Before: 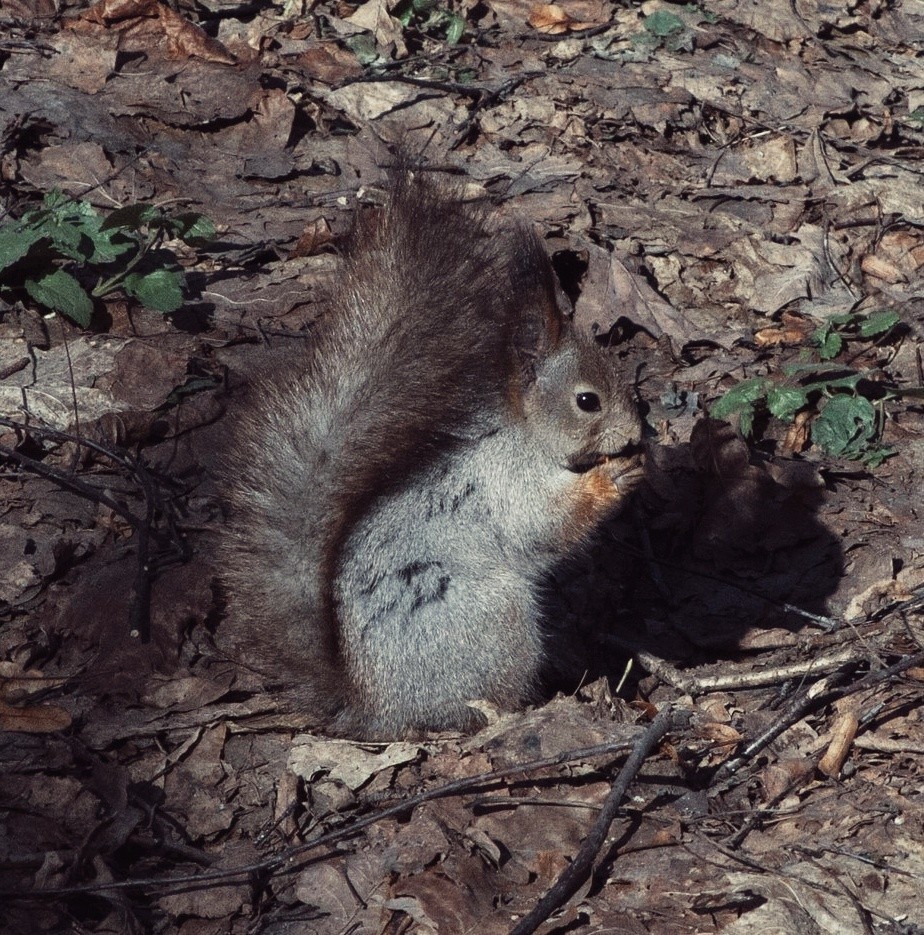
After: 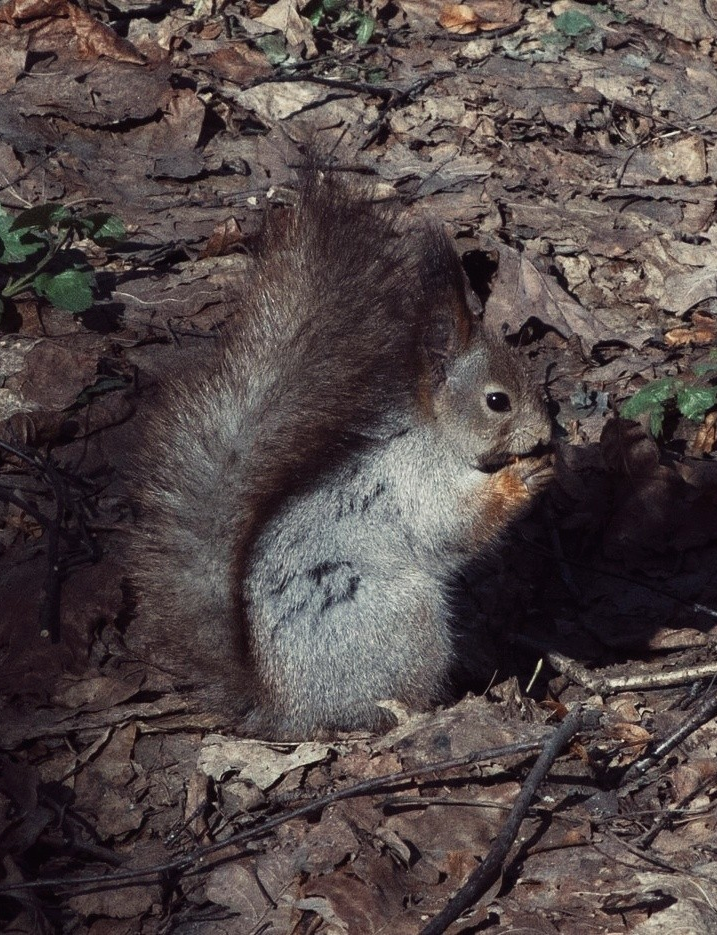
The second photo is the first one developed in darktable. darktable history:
shadows and highlights: shadows -38.75, highlights 63.82, soften with gaussian
crop: left 9.848%, right 12.497%
